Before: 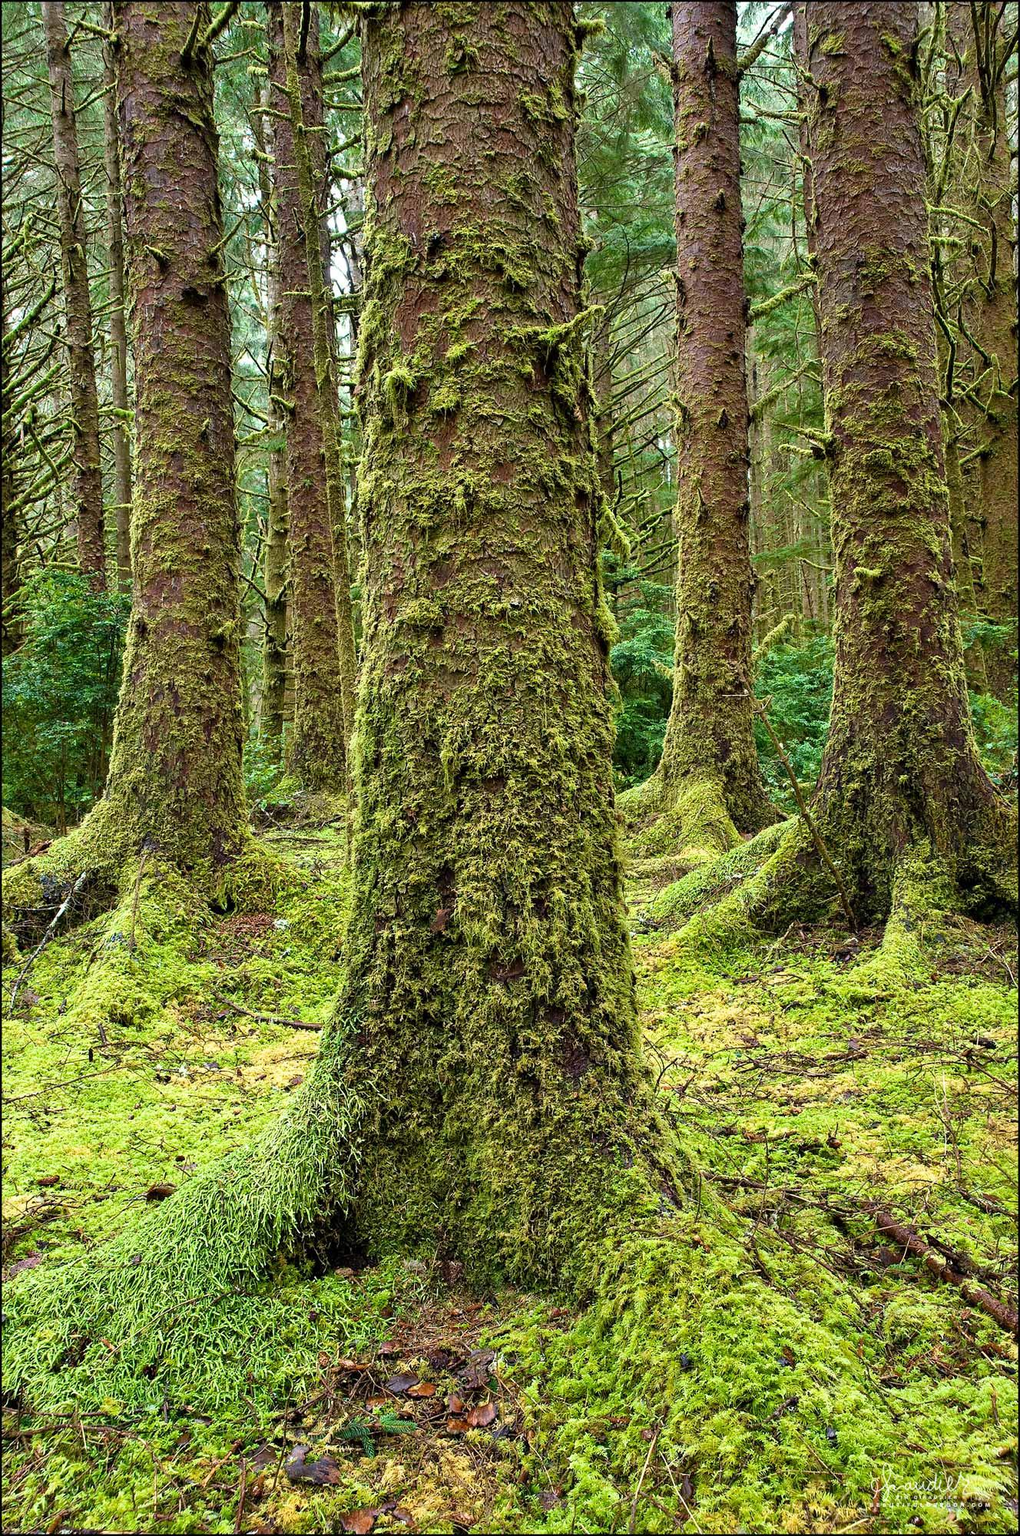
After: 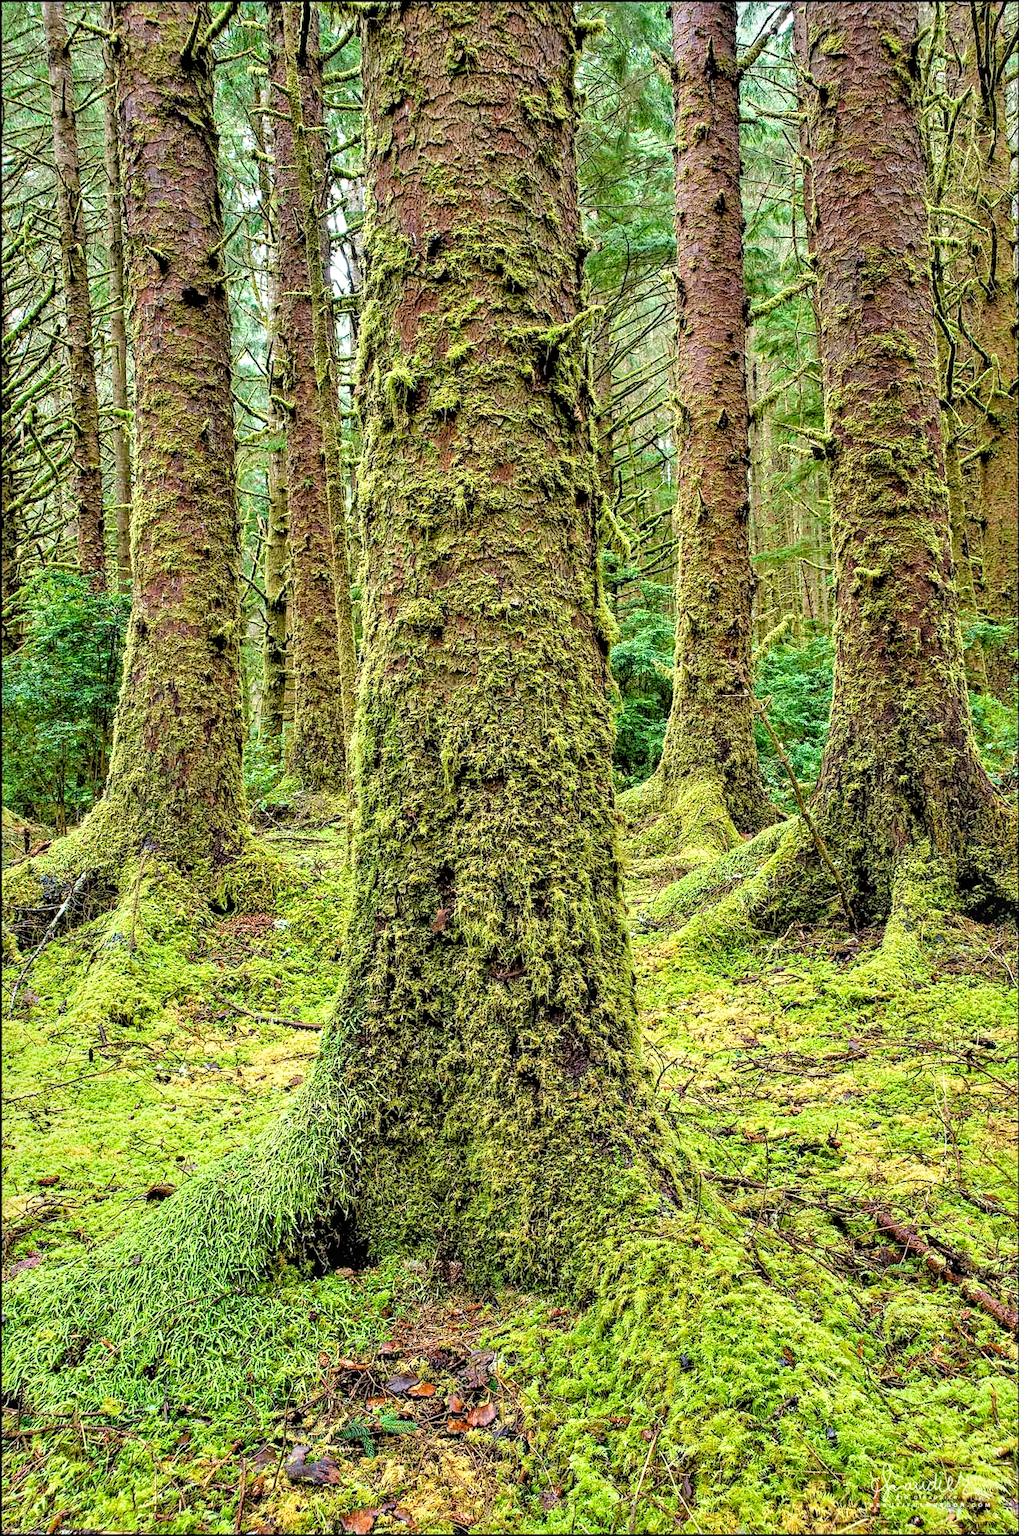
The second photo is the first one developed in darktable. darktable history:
levels: white 99.95%, levels [0.093, 0.434, 0.988]
local contrast: on, module defaults
contrast equalizer: y [[0.506, 0.531, 0.562, 0.606, 0.638, 0.669], [0.5 ×6], [0.5 ×6], [0 ×6], [0 ×6]], mix 0.317
